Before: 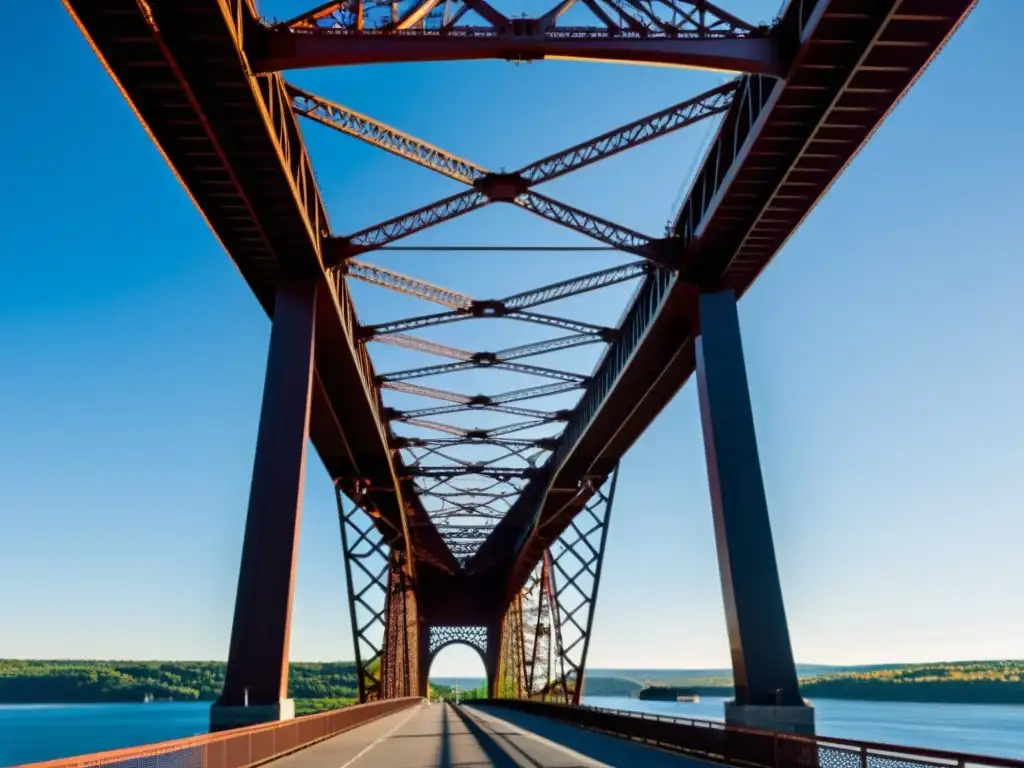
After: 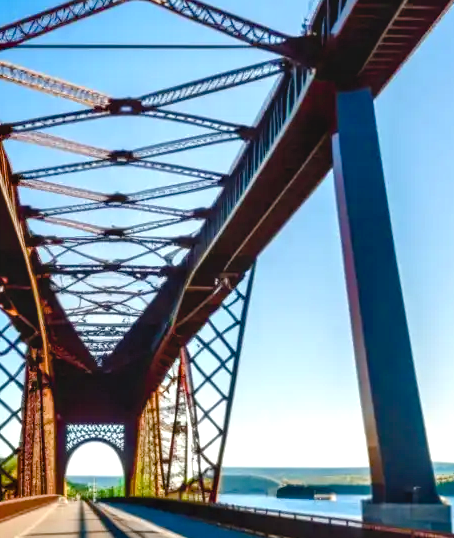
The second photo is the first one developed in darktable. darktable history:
local contrast: detail 130%
crop: left 35.514%, top 26.368%, right 20.087%, bottom 3.457%
contrast brightness saturation: contrast -0.09, saturation -0.092
exposure: exposure 0.729 EV, compensate highlight preservation false
color balance rgb: perceptual saturation grading › global saturation 19.452%, perceptual saturation grading › highlights -25.08%, perceptual saturation grading › shadows 49.756%, global vibrance 20%
